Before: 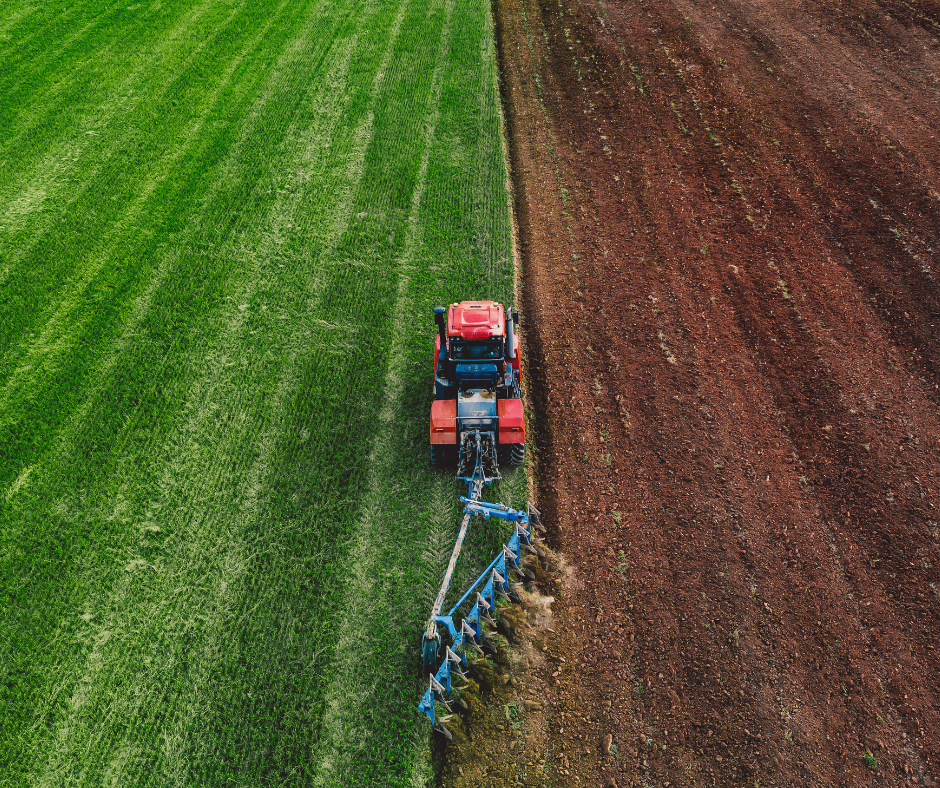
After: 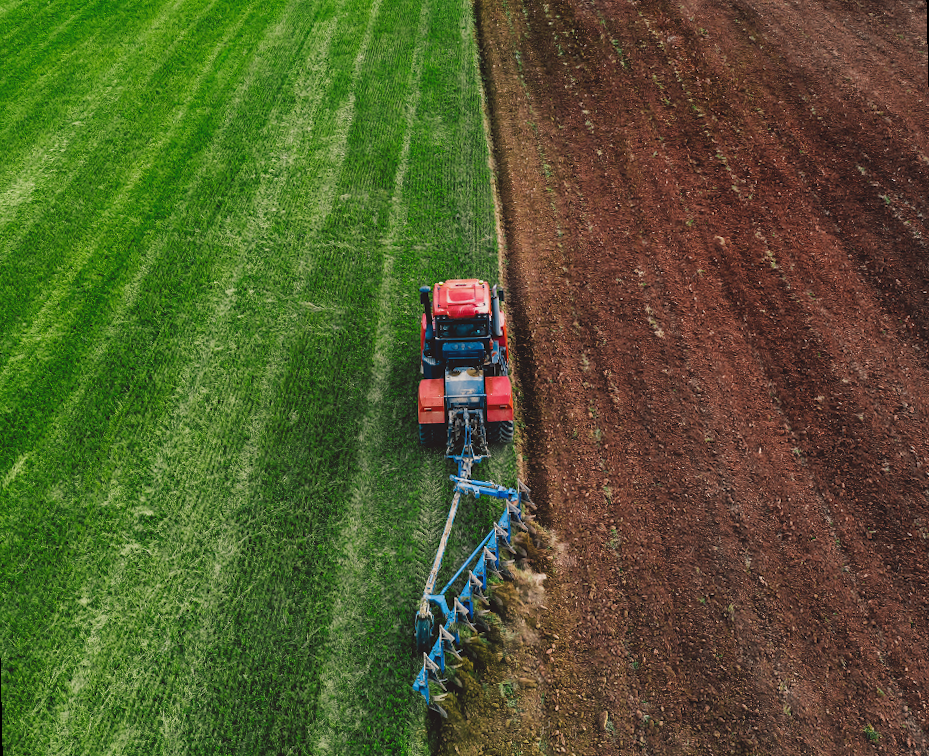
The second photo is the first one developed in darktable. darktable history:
rotate and perspective: rotation -1.32°, lens shift (horizontal) -0.031, crop left 0.015, crop right 0.985, crop top 0.047, crop bottom 0.982
